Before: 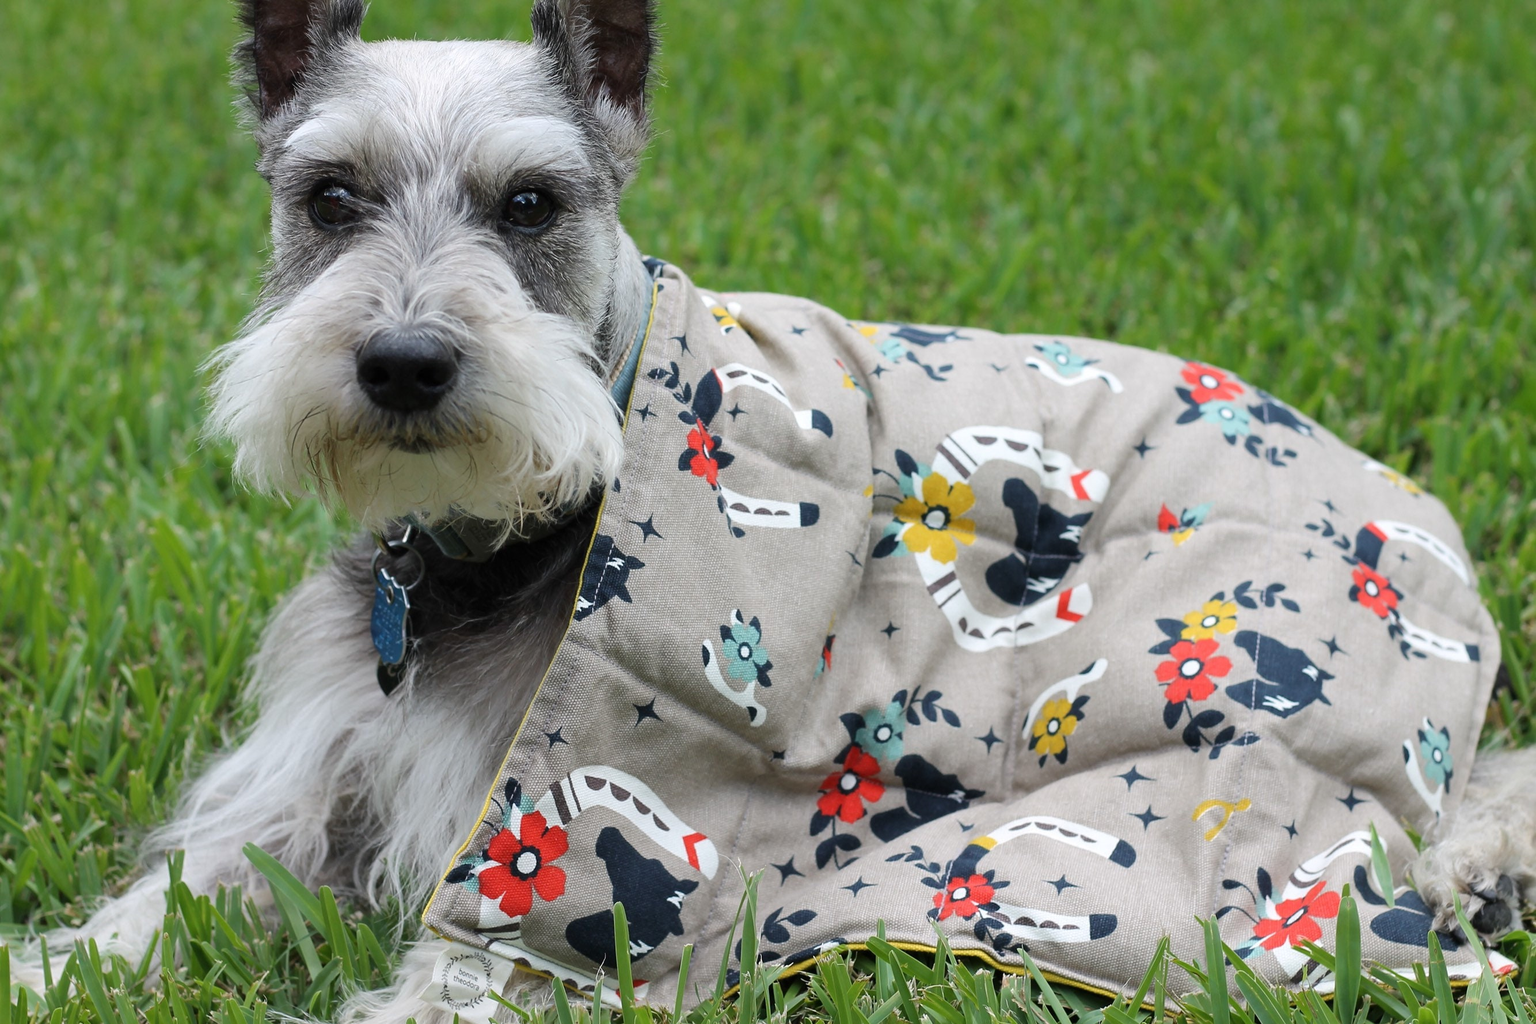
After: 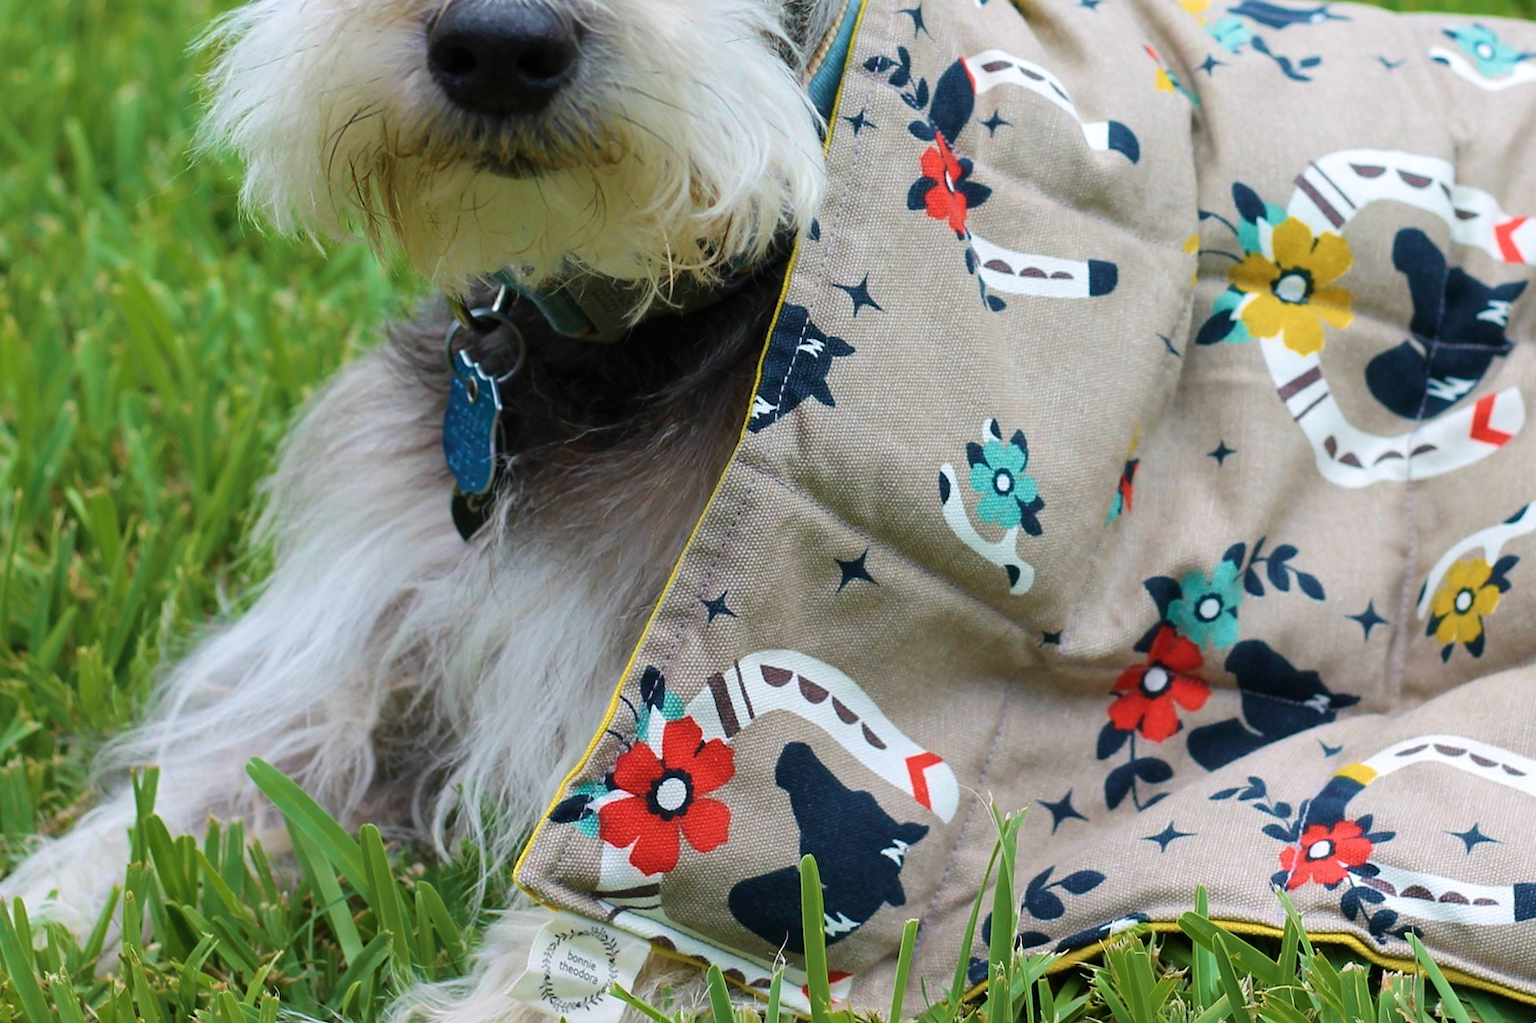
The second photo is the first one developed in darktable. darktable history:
velvia: strength 74%
crop and rotate: angle -0.82°, left 3.85%, top 31.828%, right 27.992%
